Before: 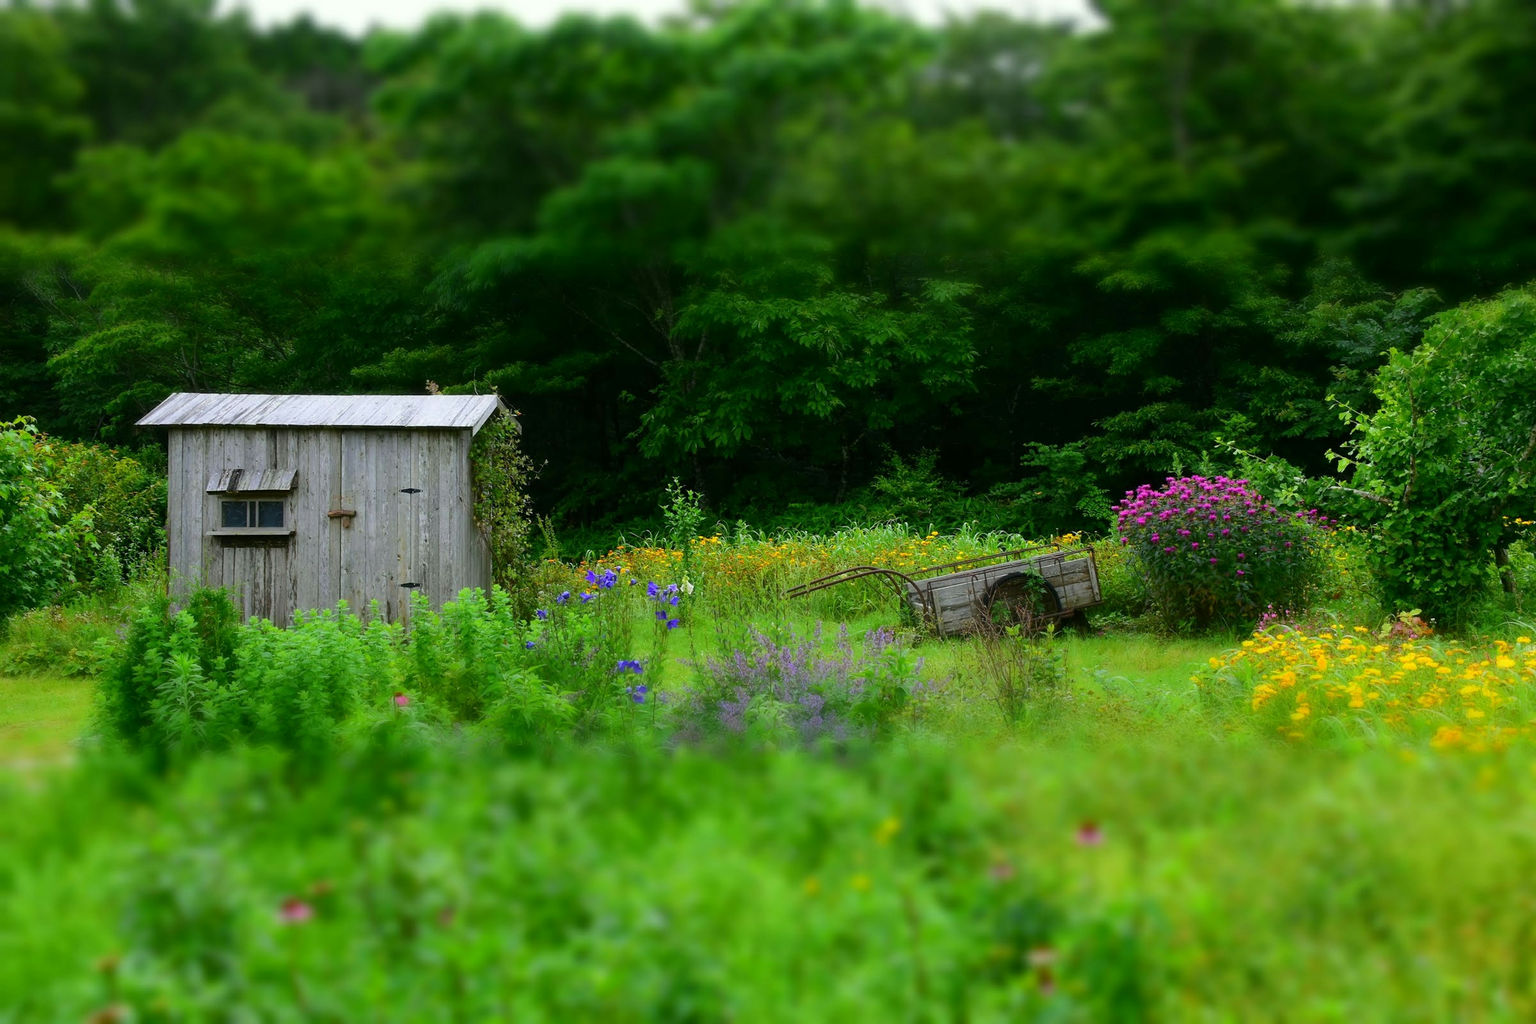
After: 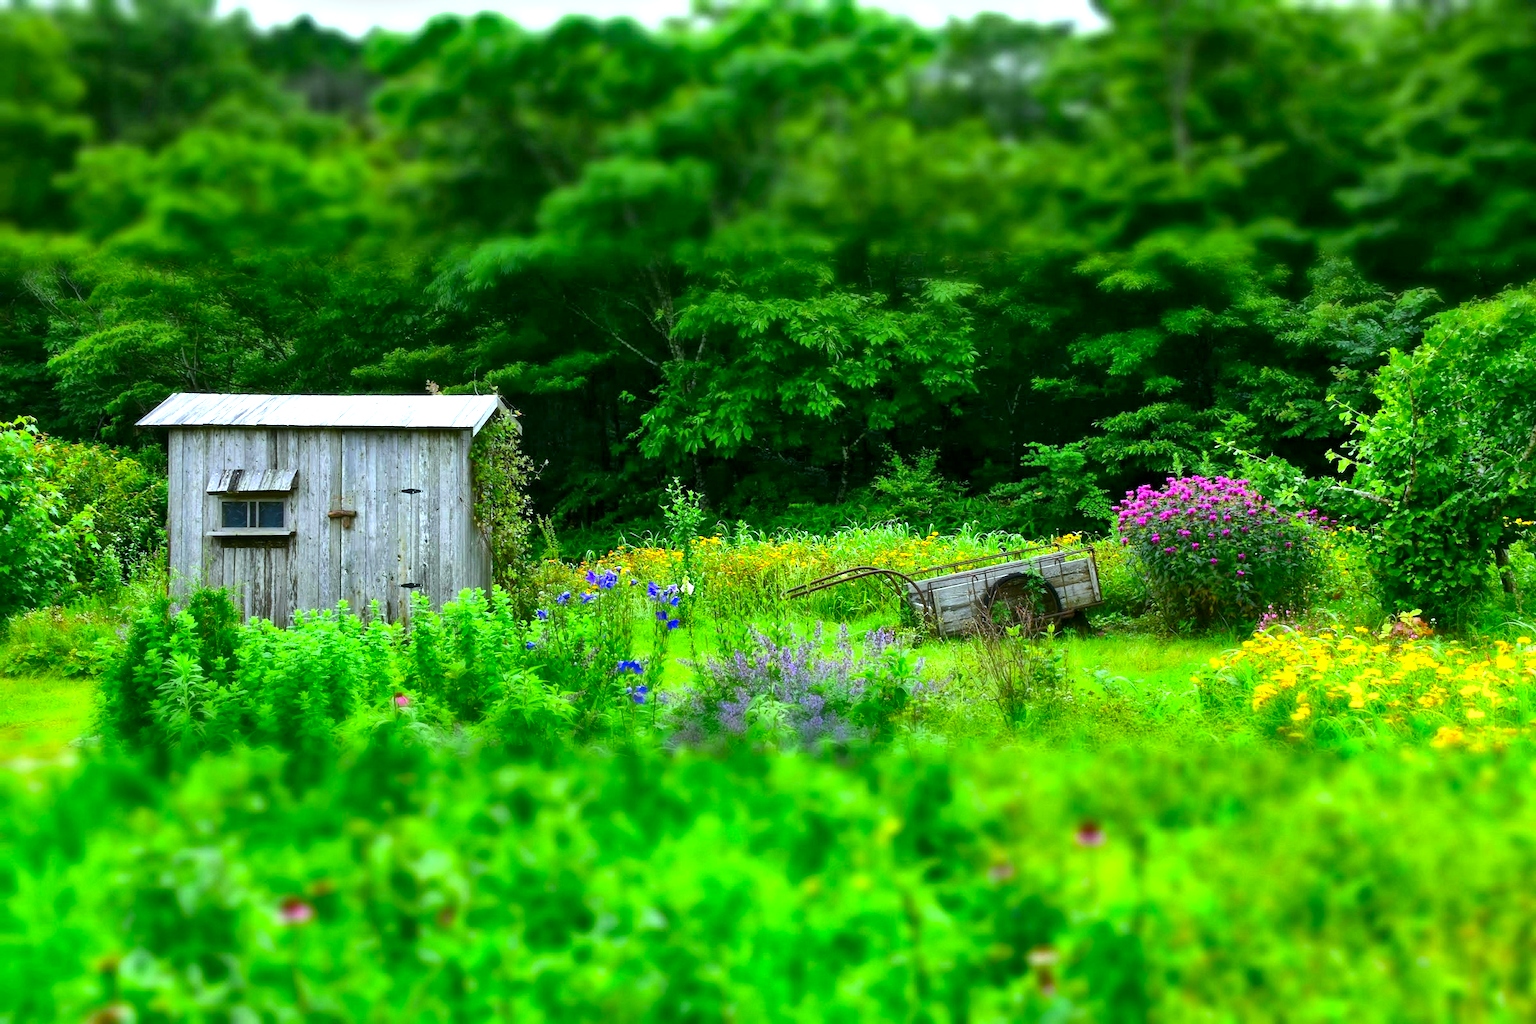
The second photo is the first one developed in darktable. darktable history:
shadows and highlights: soften with gaussian
contrast brightness saturation: saturation 0.18
local contrast: mode bilateral grid, contrast 20, coarseness 100, detail 150%, midtone range 0.2
white balance: red 0.925, blue 1.046
exposure: exposure 1 EV, compensate highlight preservation false
